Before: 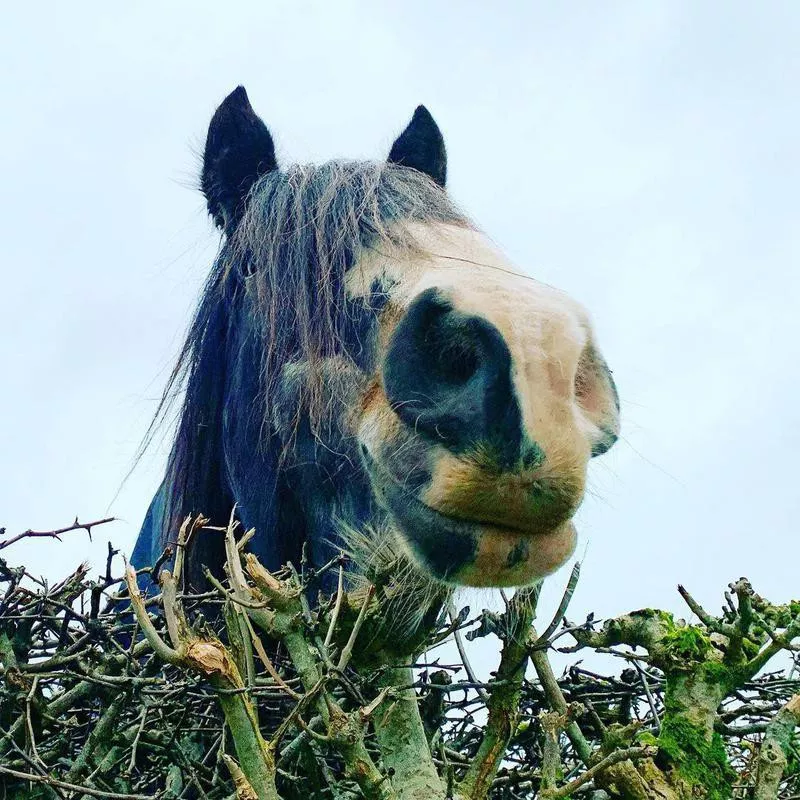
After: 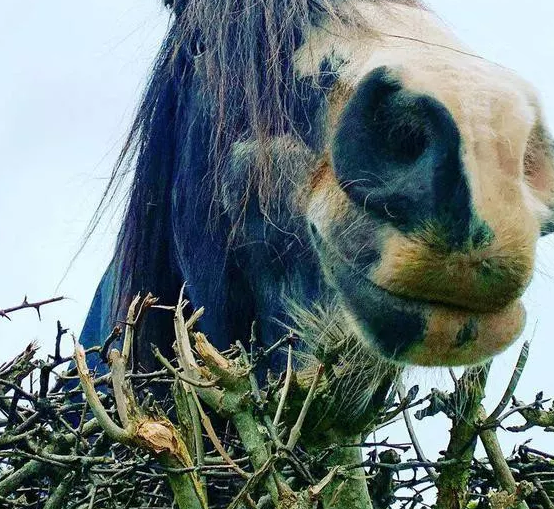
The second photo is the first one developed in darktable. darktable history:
local contrast: mode bilateral grid, contrast 10, coarseness 25, detail 115%, midtone range 0.2
crop: left 6.488%, top 27.668%, right 24.183%, bottom 8.656%
